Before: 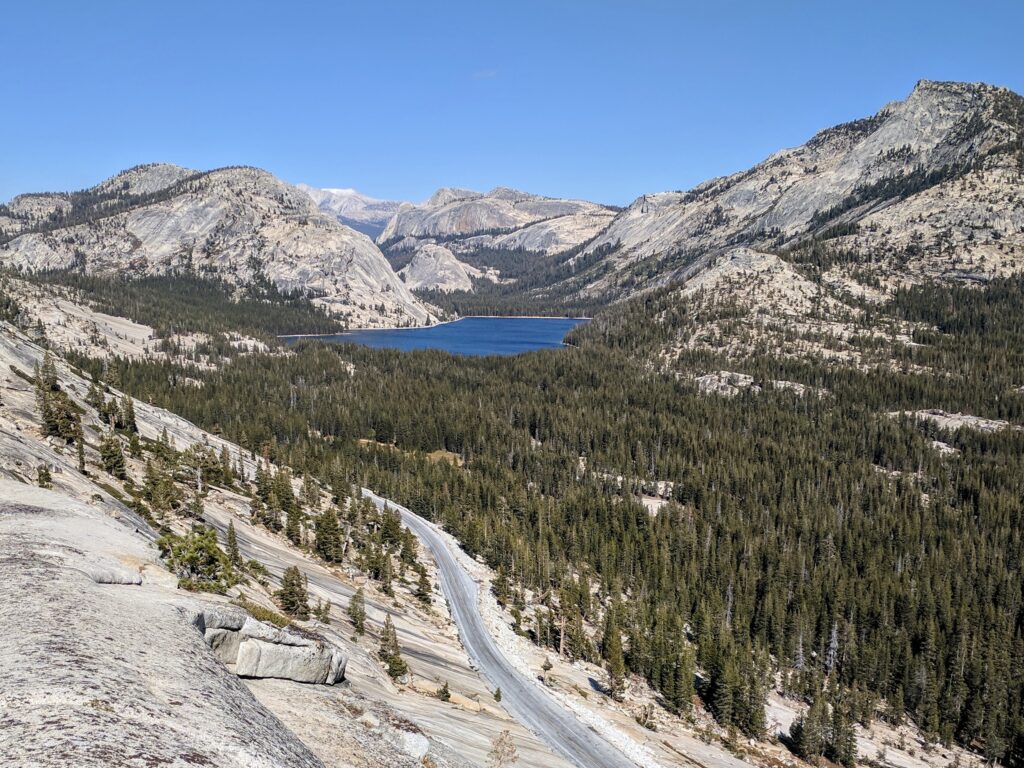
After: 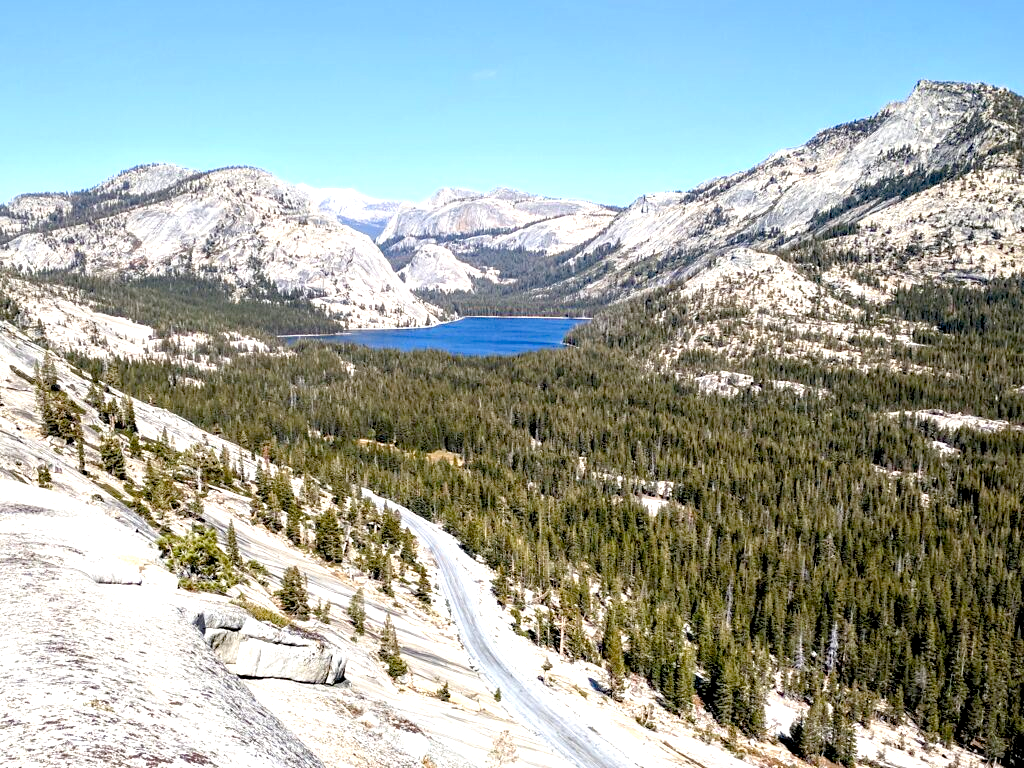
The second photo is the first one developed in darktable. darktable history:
color balance rgb: perceptual saturation grading › global saturation 20%, perceptual saturation grading › highlights -25%, perceptual saturation grading › shadows 25%
exposure: black level correction 0.01, exposure 1 EV, compensate highlight preservation false
